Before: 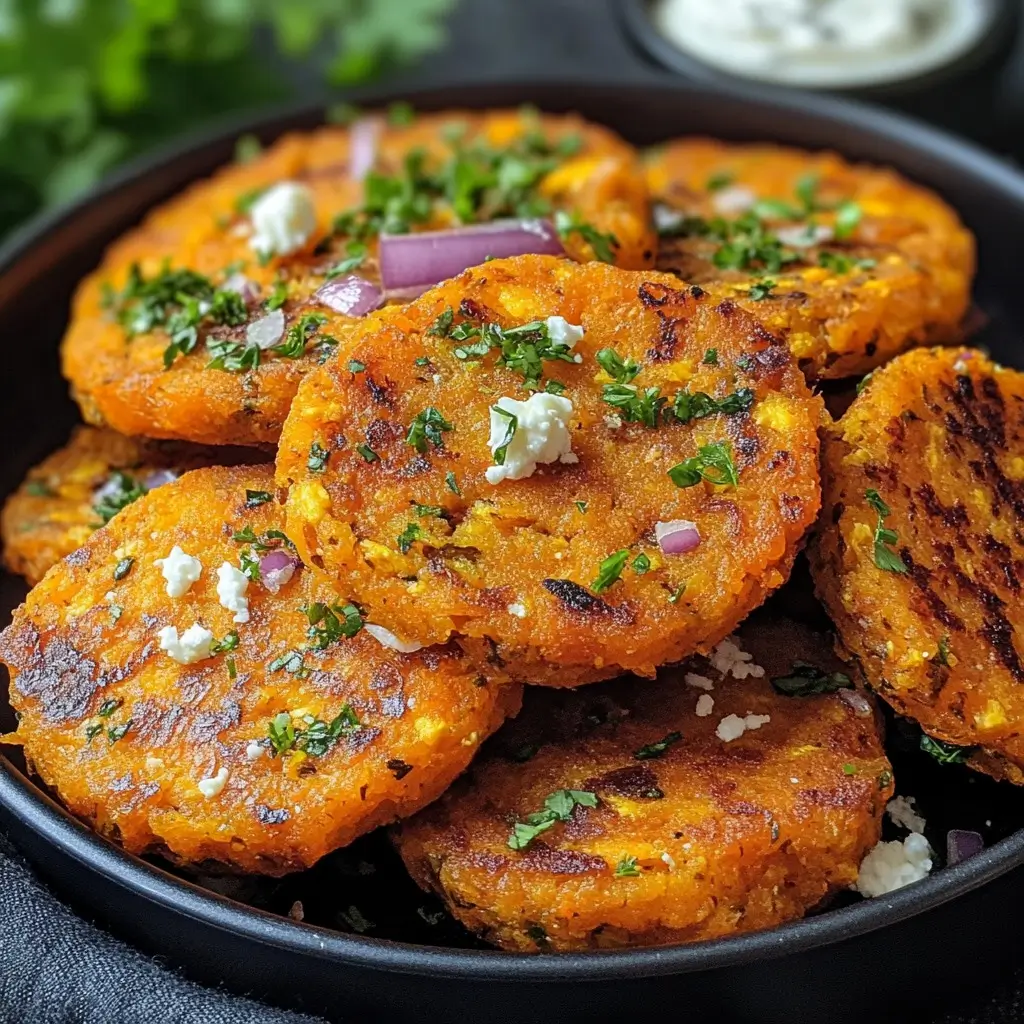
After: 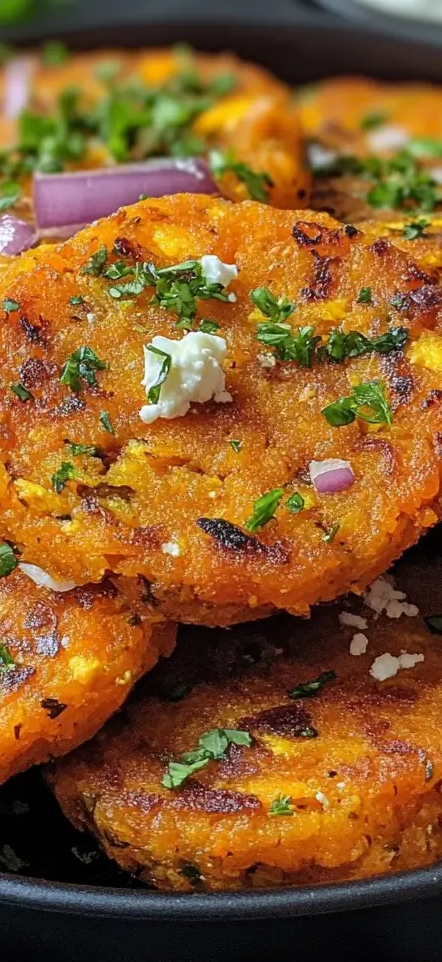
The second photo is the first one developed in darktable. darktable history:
crop: left 33.817%, top 6.042%, right 22.94%
